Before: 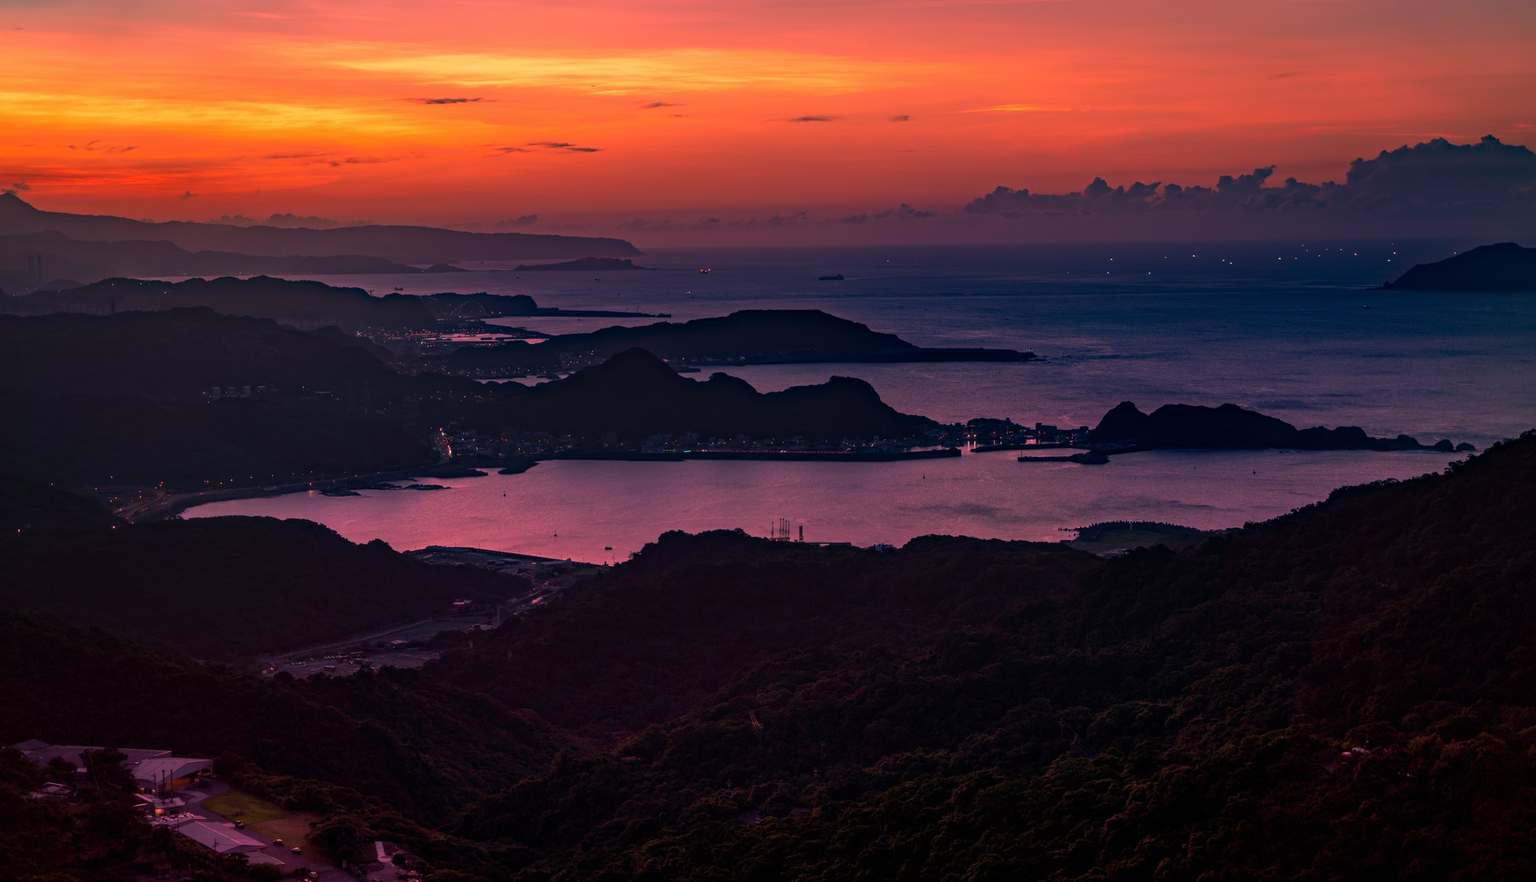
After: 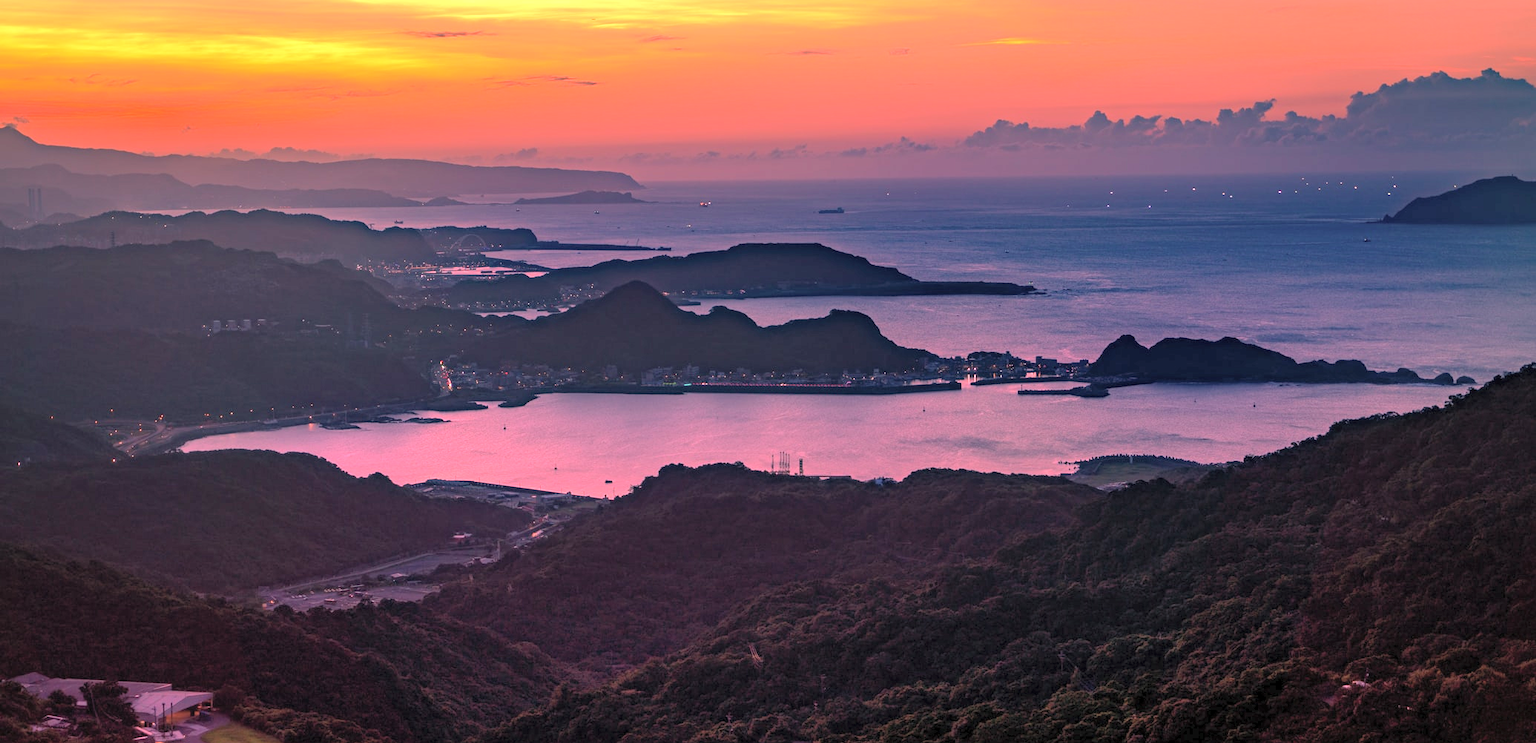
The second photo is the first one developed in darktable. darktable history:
contrast brightness saturation: brightness 0.282
exposure: exposure 1 EV, compensate highlight preservation false
crop: top 7.59%, bottom 8.119%
